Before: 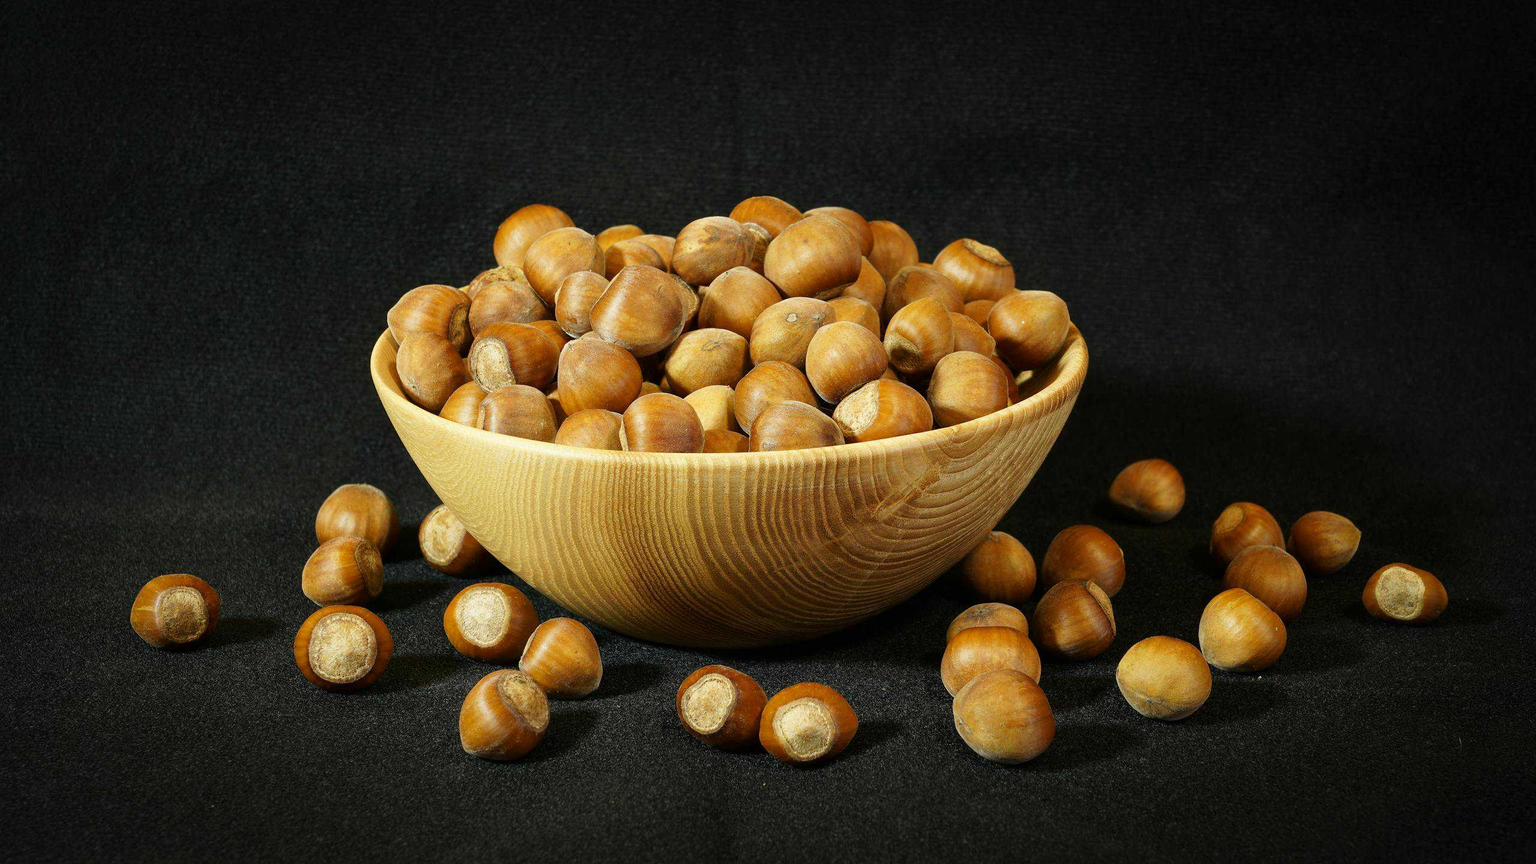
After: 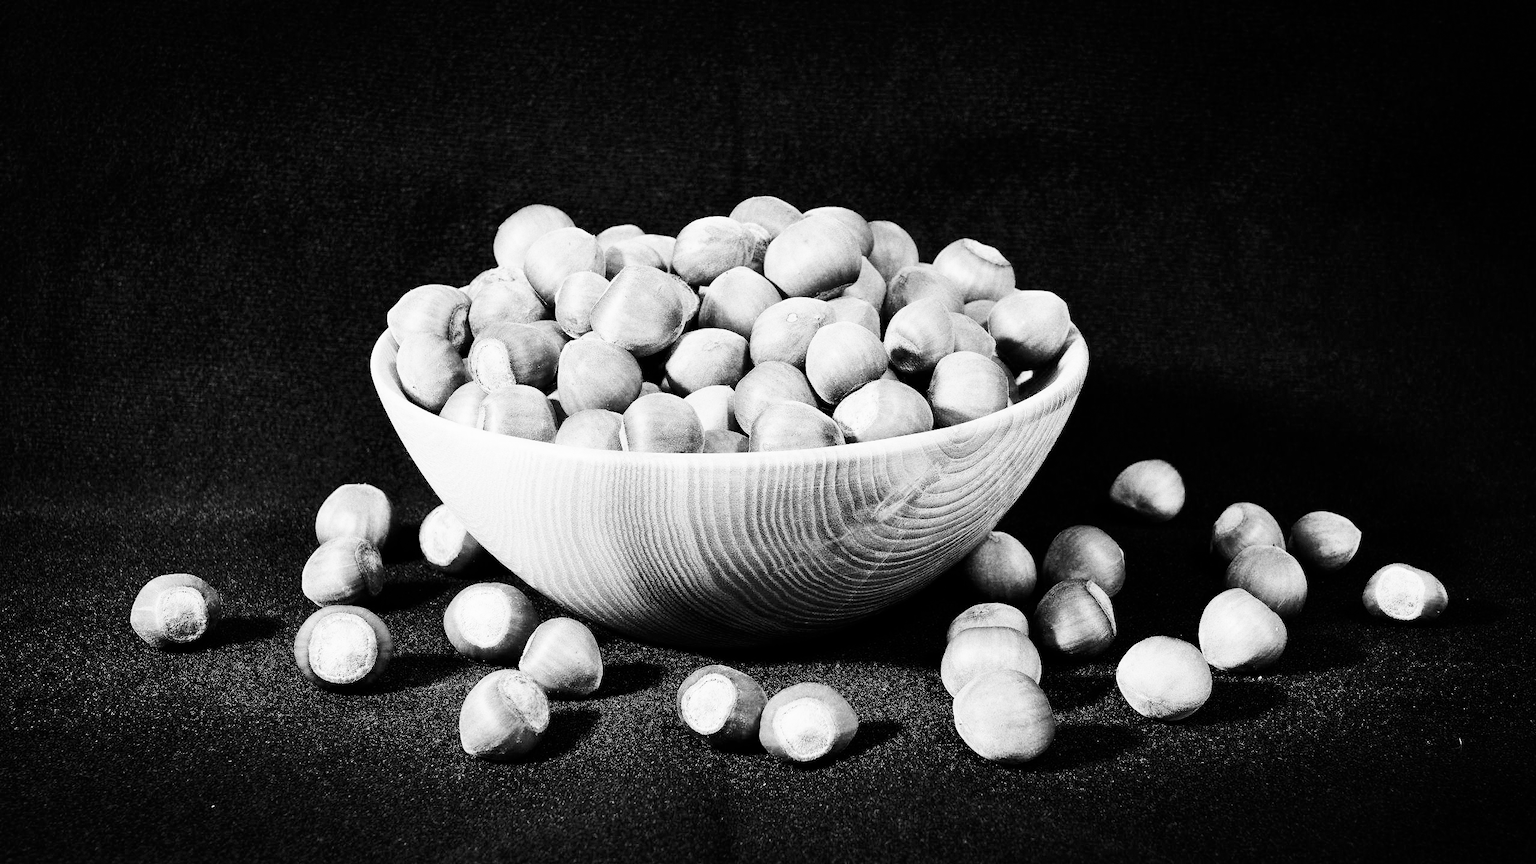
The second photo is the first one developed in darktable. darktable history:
filmic rgb: black relative exposure -7.65 EV, white relative exposure 4.56 EV, hardness 3.61
tone equalizer: -8 EV -0.75 EV, -7 EV -0.7 EV, -6 EV -0.6 EV, -5 EV -0.4 EV, -3 EV 0.4 EV, -2 EV 0.6 EV, -1 EV 0.7 EV, +0 EV 0.75 EV, edges refinement/feathering 500, mask exposure compensation -1.57 EV, preserve details no
grain: coarseness 0.09 ISO, strength 40%
contrast brightness saturation: contrast 0.28
exposure: black level correction 0, exposure 1.2 EV, compensate highlight preservation false
monochrome: on, module defaults
shadows and highlights: radius 133.83, soften with gaussian
